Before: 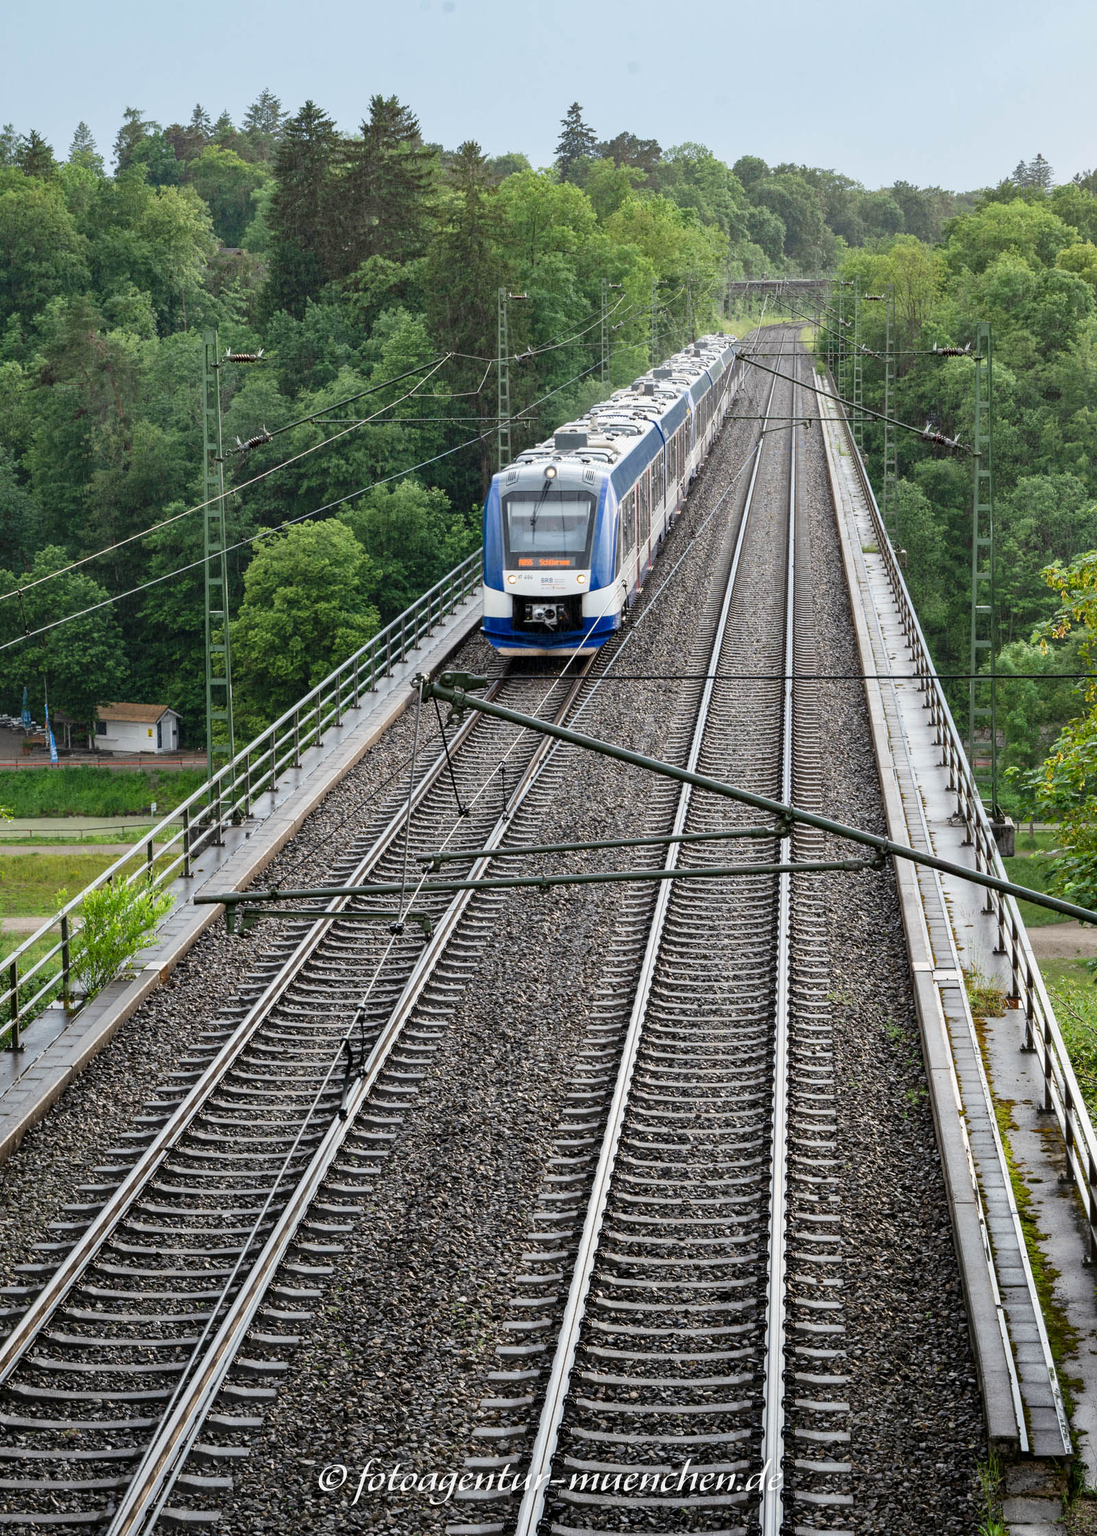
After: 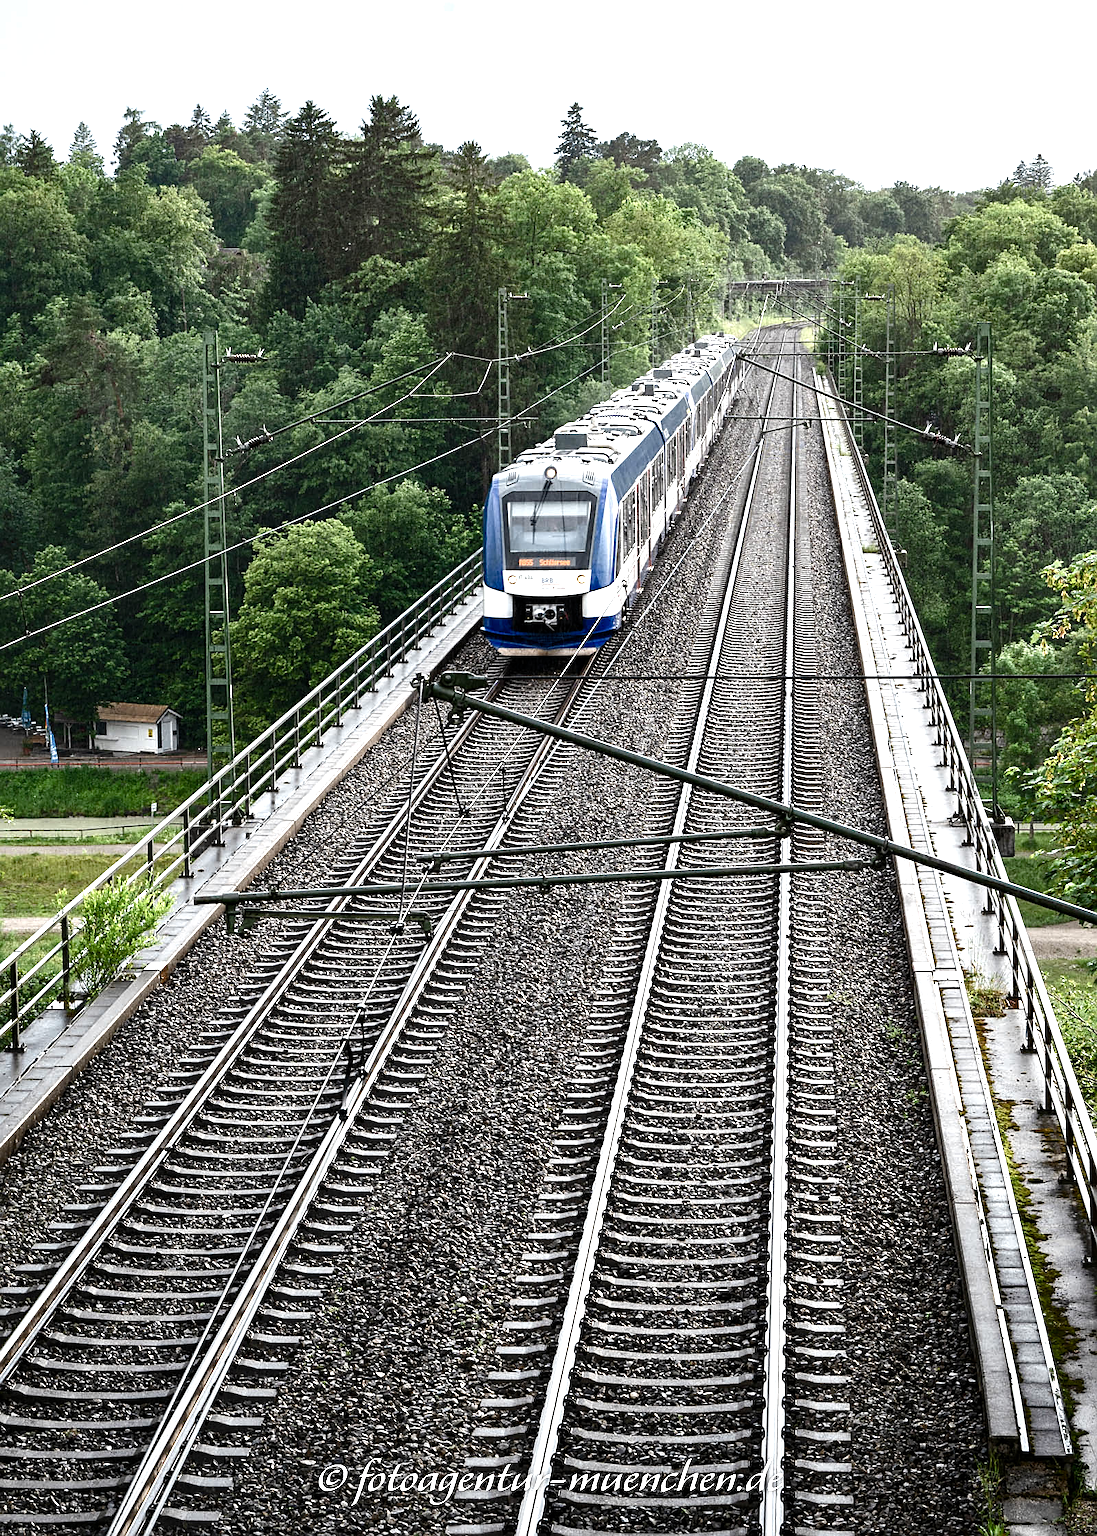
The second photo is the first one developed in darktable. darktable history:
tone equalizer: -8 EV -0.393 EV, -7 EV -0.378 EV, -6 EV -0.349 EV, -5 EV -0.249 EV, -3 EV 0.189 EV, -2 EV 0.312 EV, -1 EV 0.411 EV, +0 EV 0.428 EV, edges refinement/feathering 500, mask exposure compensation -1.57 EV, preserve details no
sharpen: on, module defaults
color balance rgb: perceptual saturation grading › global saturation 20%, perceptual saturation grading › highlights -49.521%, perceptual saturation grading › shadows 25.25%, perceptual brilliance grading › highlights 14.007%, perceptual brilliance grading › shadows -18.924%, global vibrance -24.848%
